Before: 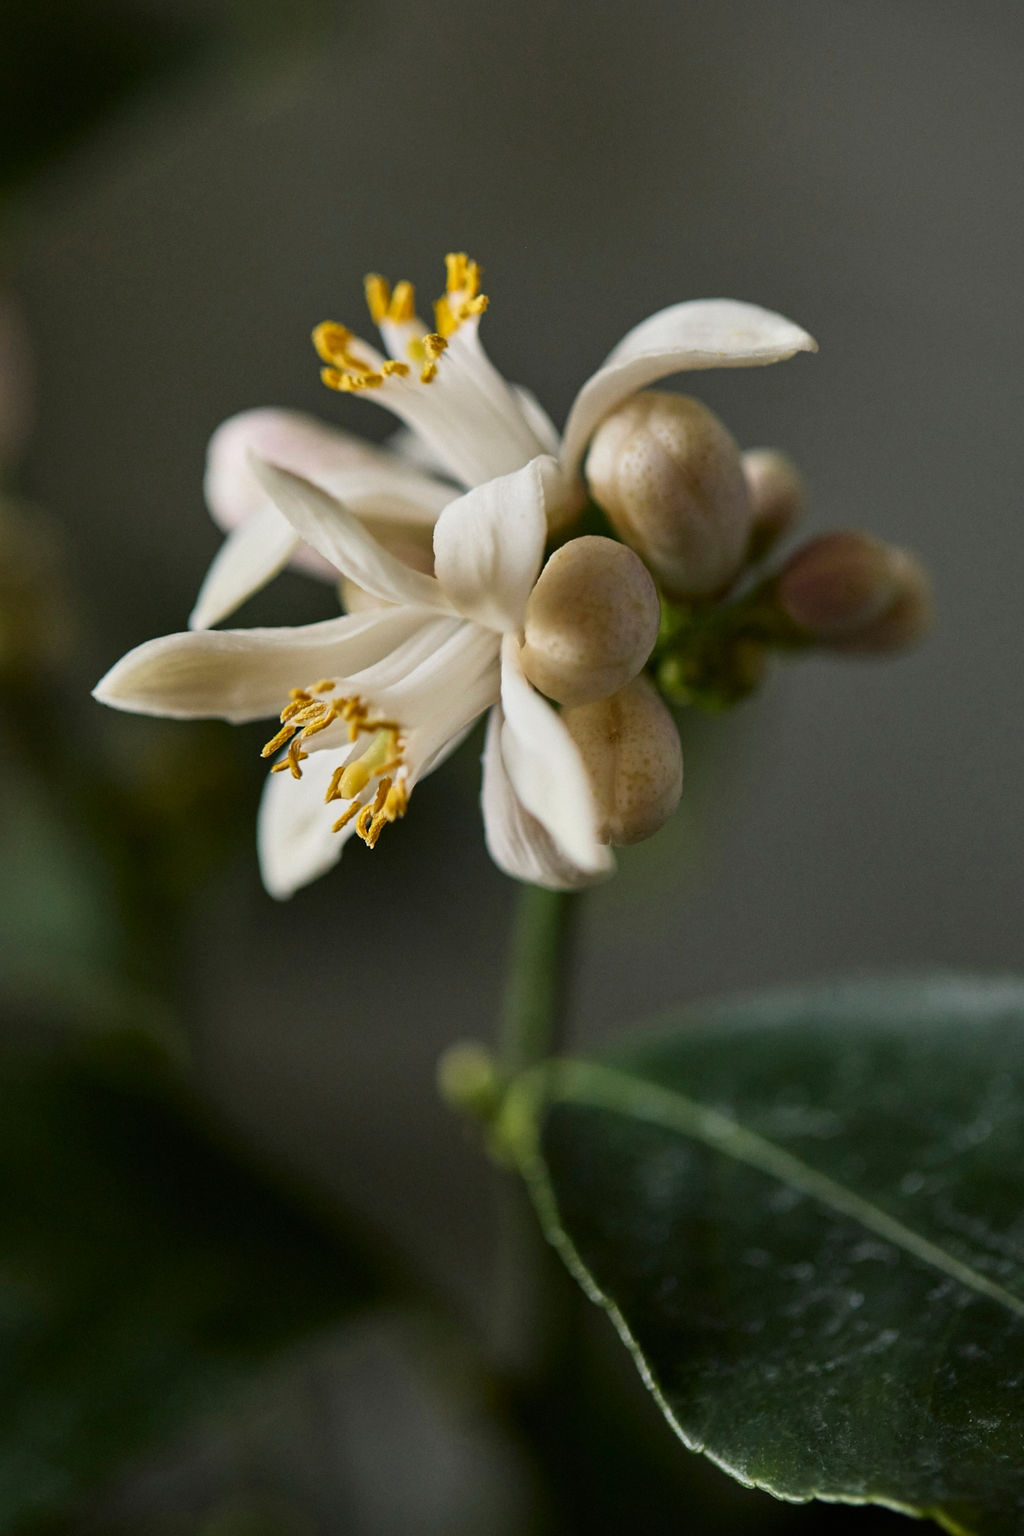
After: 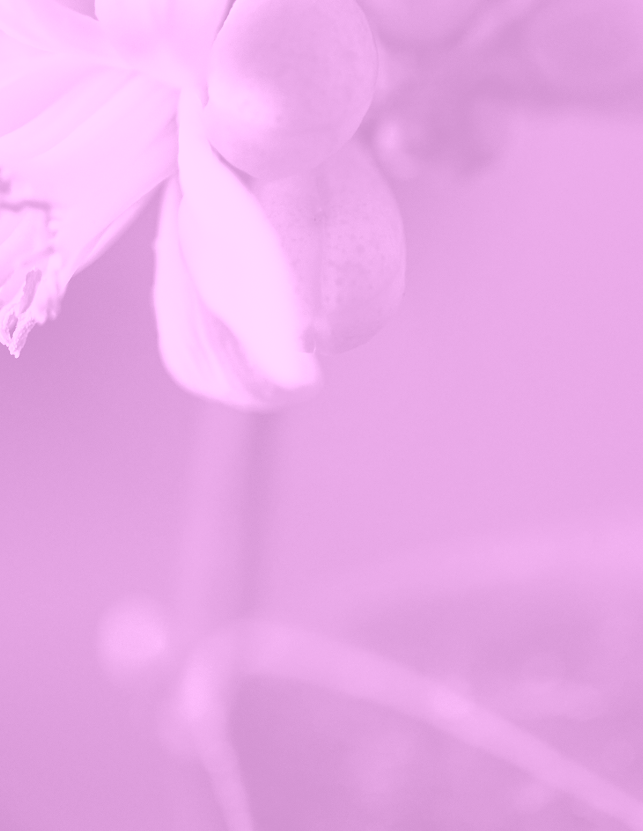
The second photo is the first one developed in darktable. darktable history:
sigmoid: contrast 1.7, skew -0.2, preserve hue 0%, red attenuation 0.1, red rotation 0.035, green attenuation 0.1, green rotation -0.017, blue attenuation 0.15, blue rotation -0.052, base primaries Rec2020
rgb curve: curves: ch0 [(0, 0) (0.072, 0.166) (0.217, 0.293) (0.414, 0.42) (1, 1)], compensate middle gray true, preserve colors basic power
colorize: hue 331.2°, saturation 75%, source mix 30.28%, lightness 70.52%, version 1
crop: left 35.03%, top 36.625%, right 14.663%, bottom 20.057%
